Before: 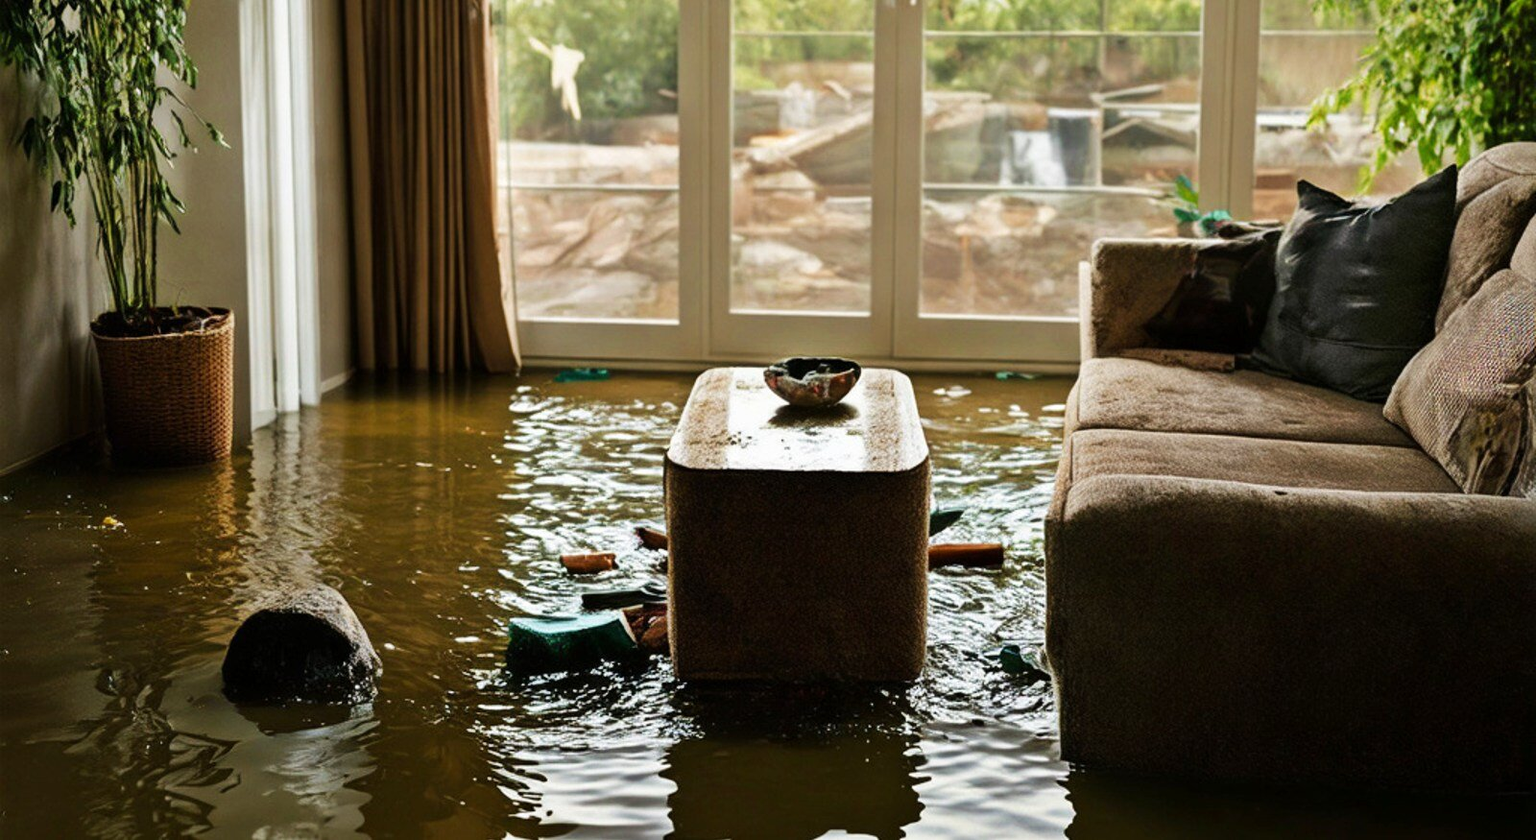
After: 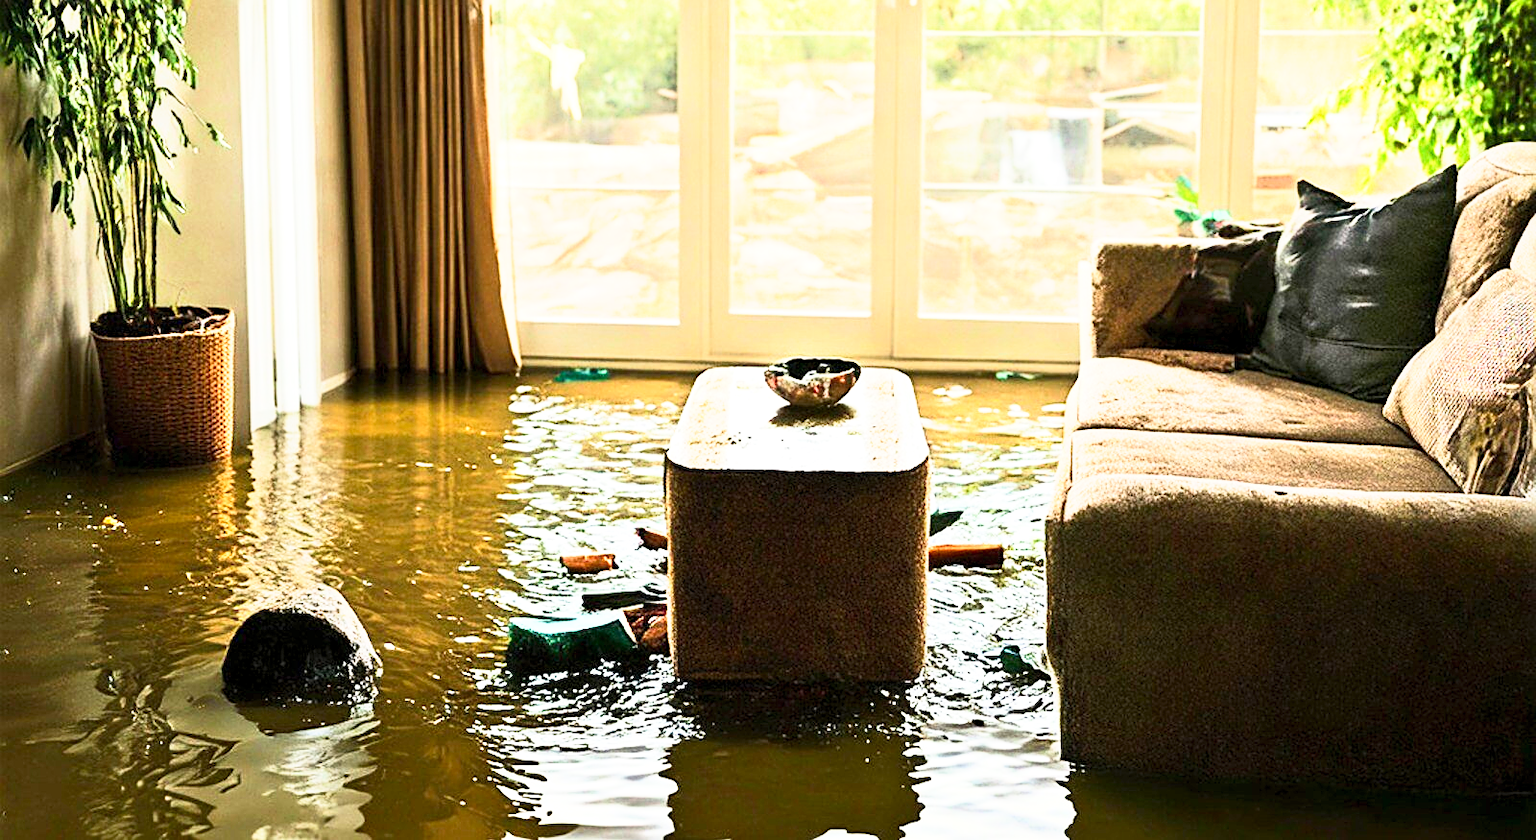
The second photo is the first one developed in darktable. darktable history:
base curve: curves: ch0 [(0, 0) (0.088, 0.125) (0.176, 0.251) (0.354, 0.501) (0.613, 0.749) (1, 0.877)], preserve colors none
contrast brightness saturation: contrast 0.2, brightness 0.16, saturation 0.22
exposure: black level correction 0.001, exposure 0.955 EV, compensate exposure bias true, compensate highlight preservation false
shadows and highlights: shadows 0, highlights 40
sharpen: on, module defaults
